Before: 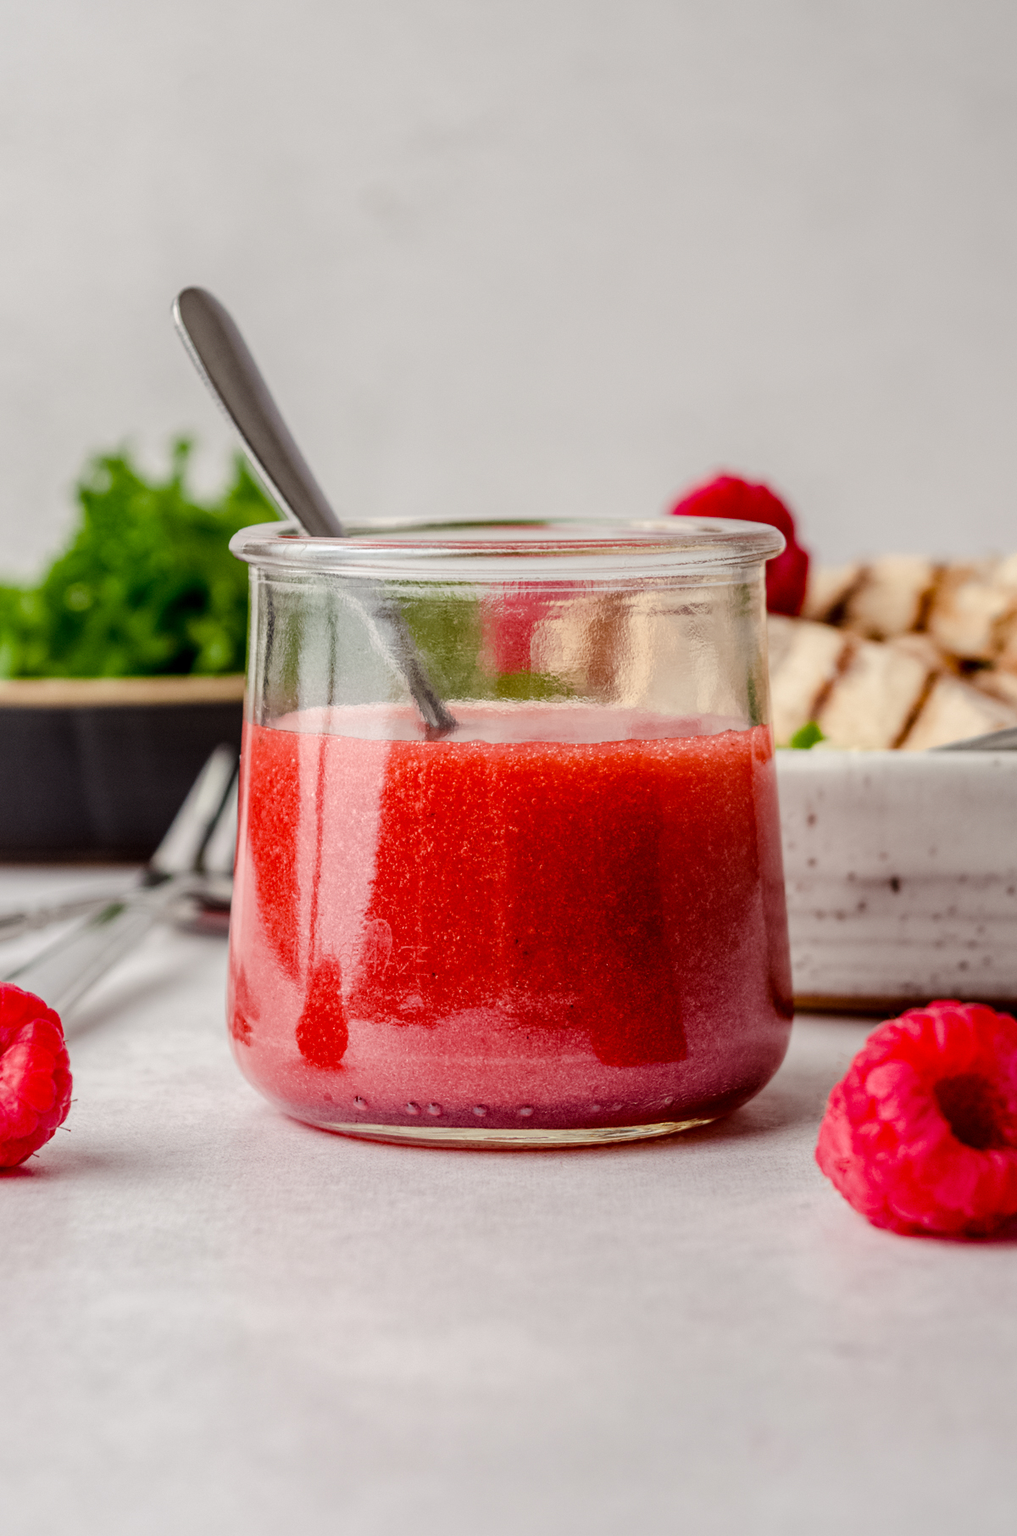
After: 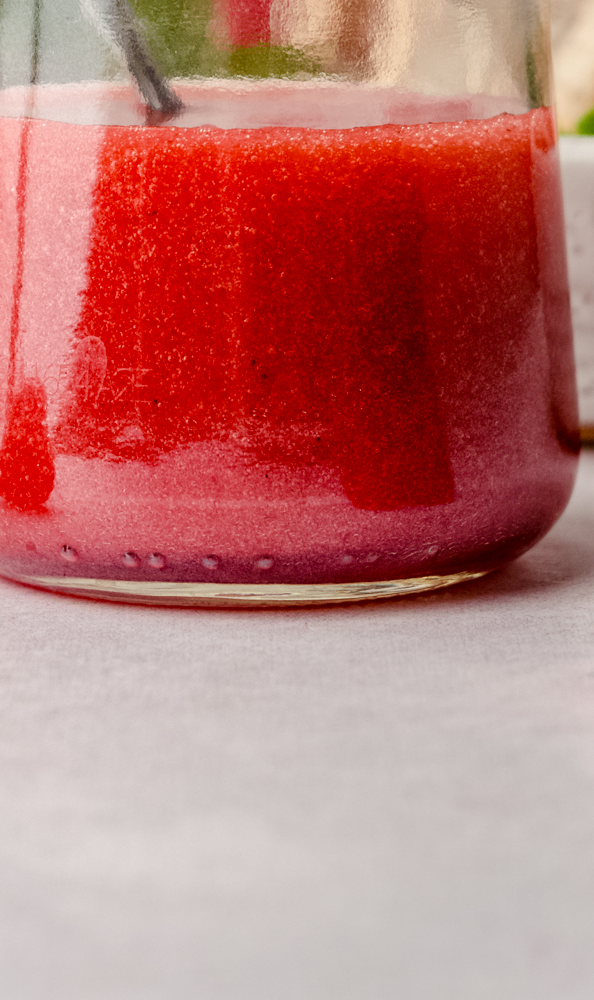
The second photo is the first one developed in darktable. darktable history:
crop: left 29.692%, top 41.307%, right 20.744%, bottom 3.498%
